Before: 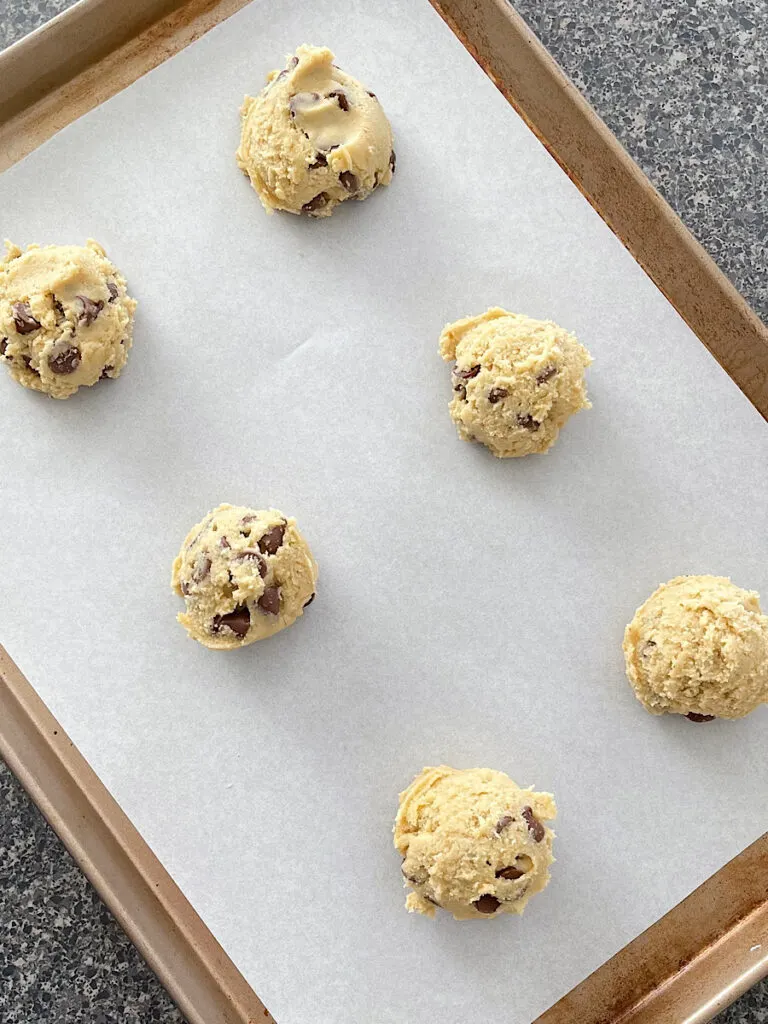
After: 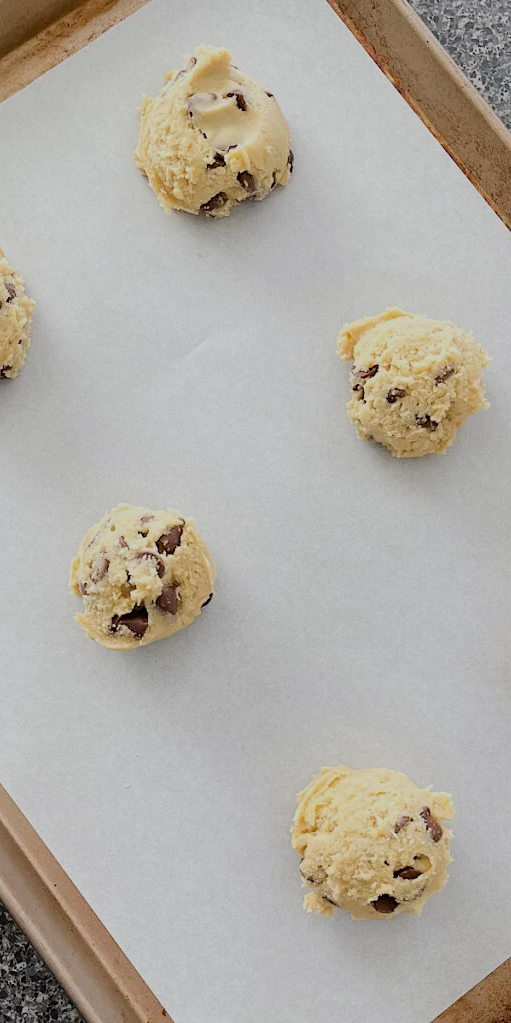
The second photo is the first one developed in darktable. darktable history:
crop and rotate: left 13.345%, right 20.034%
filmic rgb: black relative exposure -7.08 EV, white relative exposure 5.38 EV, hardness 3.03
